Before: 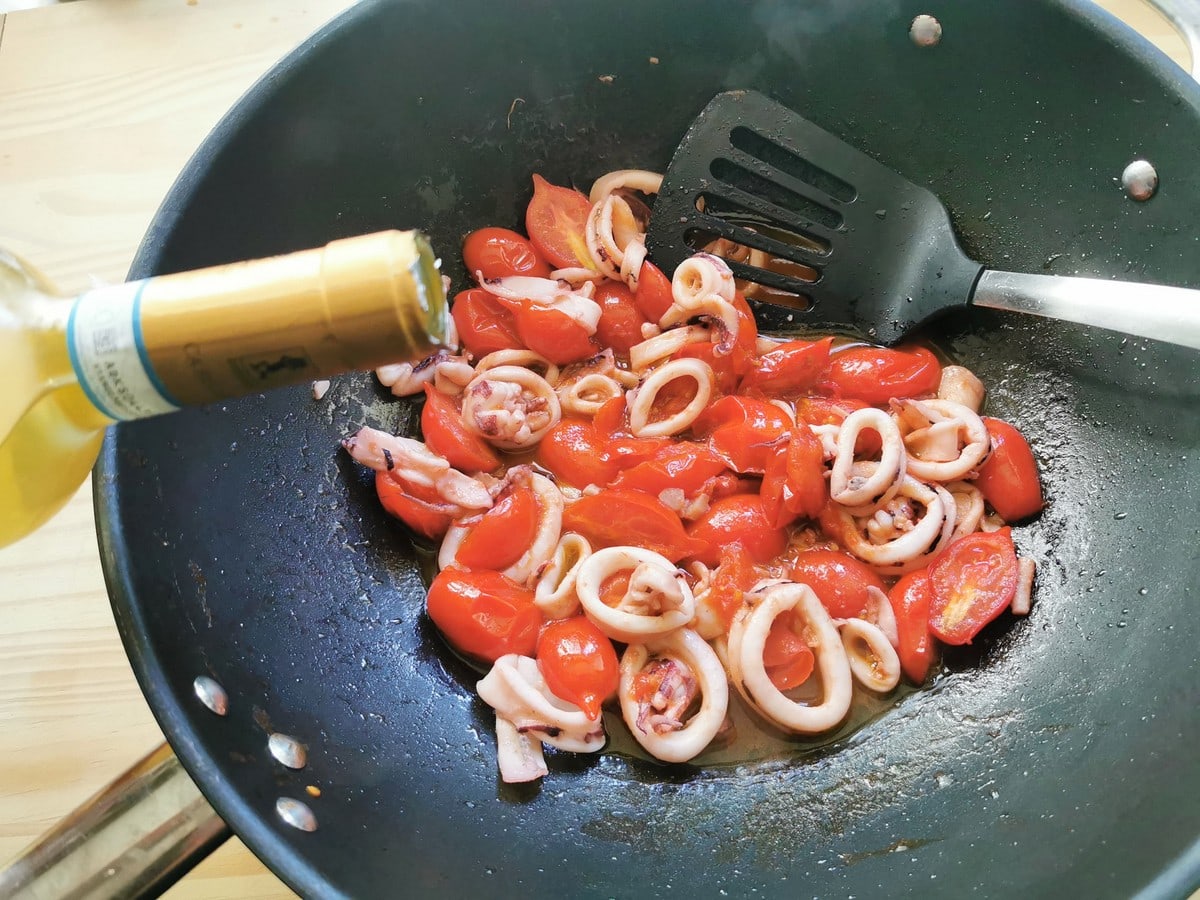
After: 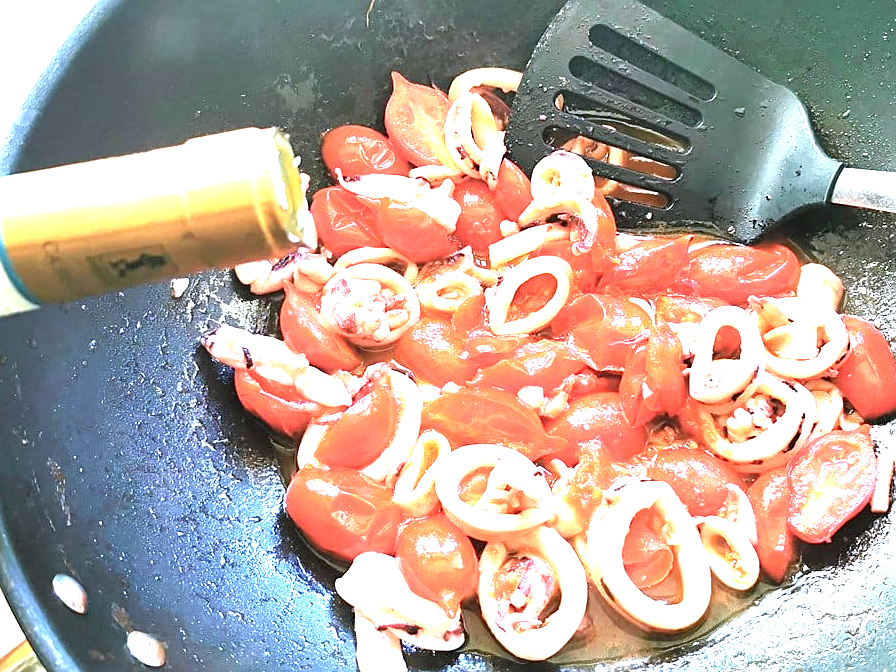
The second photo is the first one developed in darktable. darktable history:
crop and rotate: left 11.831%, top 11.346%, right 13.429%, bottom 13.899%
color correction: highlights a* -0.772, highlights b* -8.92
exposure: black level correction 0, exposure 1.9 EV, compensate highlight preservation false
sharpen: on, module defaults
